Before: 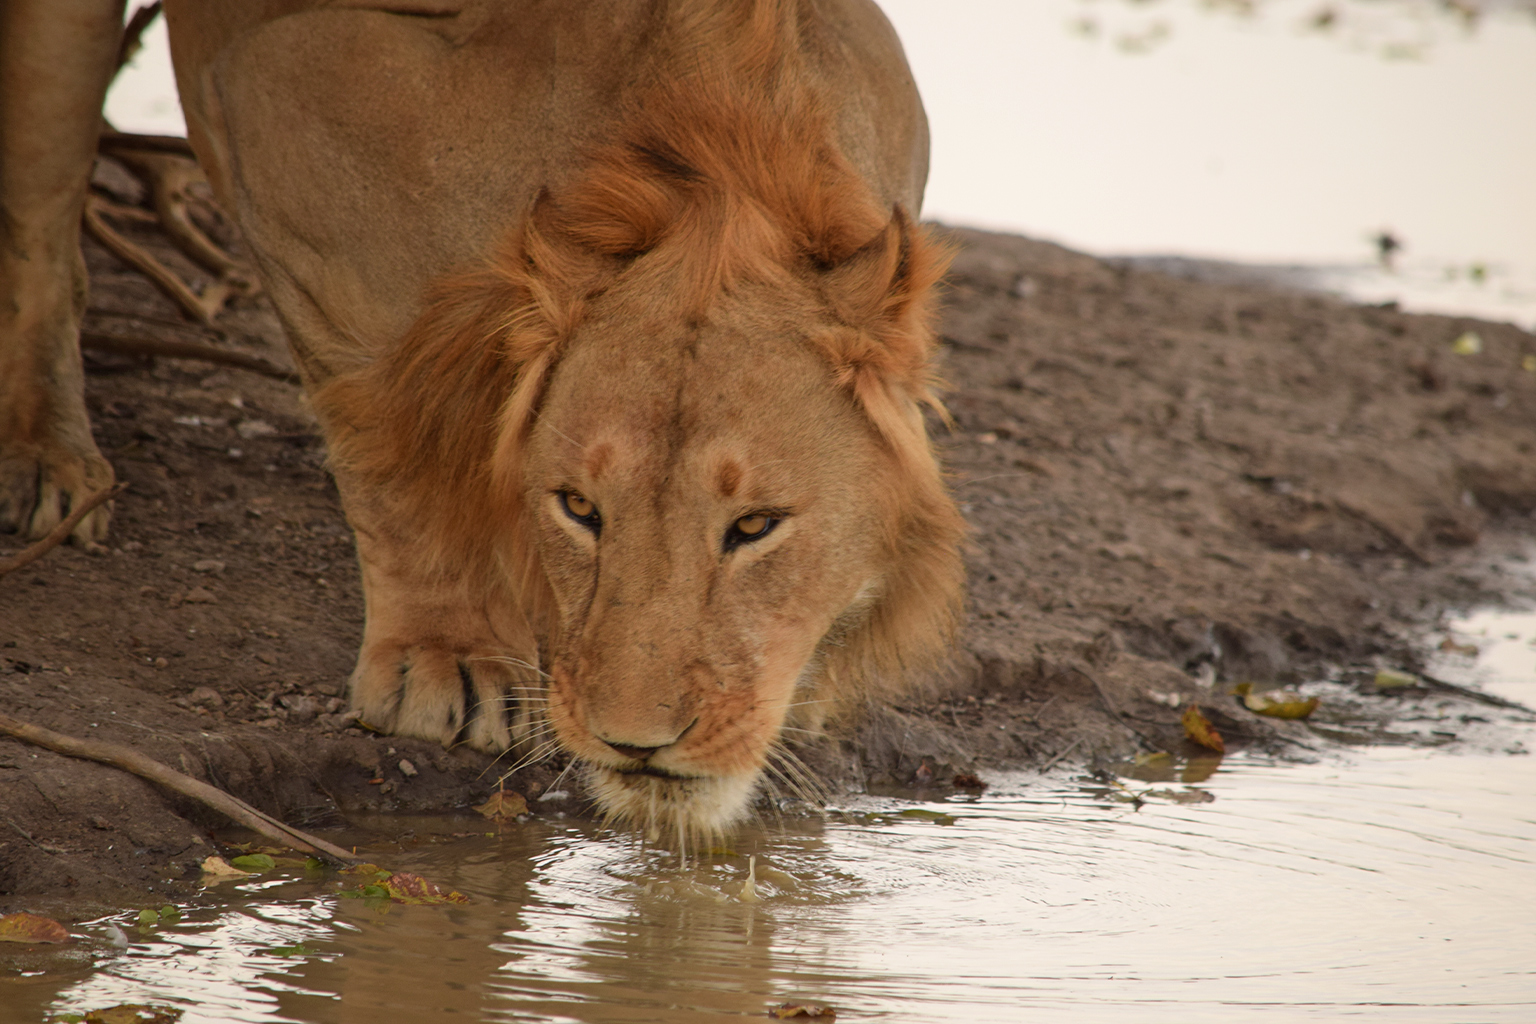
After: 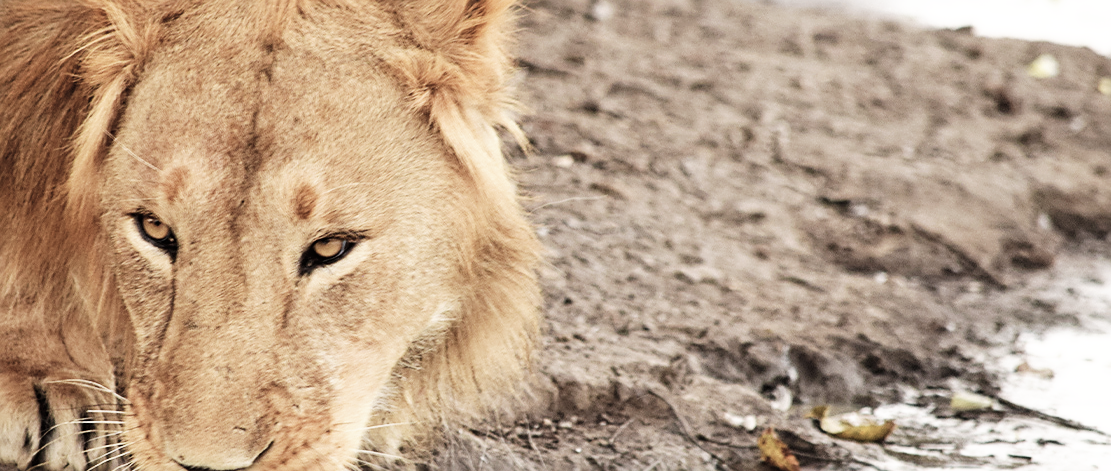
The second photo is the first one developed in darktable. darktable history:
tone equalizer: -8 EV -0.407 EV, -7 EV -0.369 EV, -6 EV -0.373 EV, -5 EV -0.239 EV, -3 EV 0.248 EV, -2 EV 0.312 EV, -1 EV 0.393 EV, +0 EV 0.404 EV
base curve: curves: ch0 [(0, 0) (0.007, 0.004) (0.027, 0.03) (0.046, 0.07) (0.207, 0.54) (0.442, 0.872) (0.673, 0.972) (1, 1)], preserve colors none
crop and rotate: left 27.666%, top 27.117%, bottom 26.844%
sharpen: on, module defaults
color correction: highlights b* 0.065, saturation 0.488
